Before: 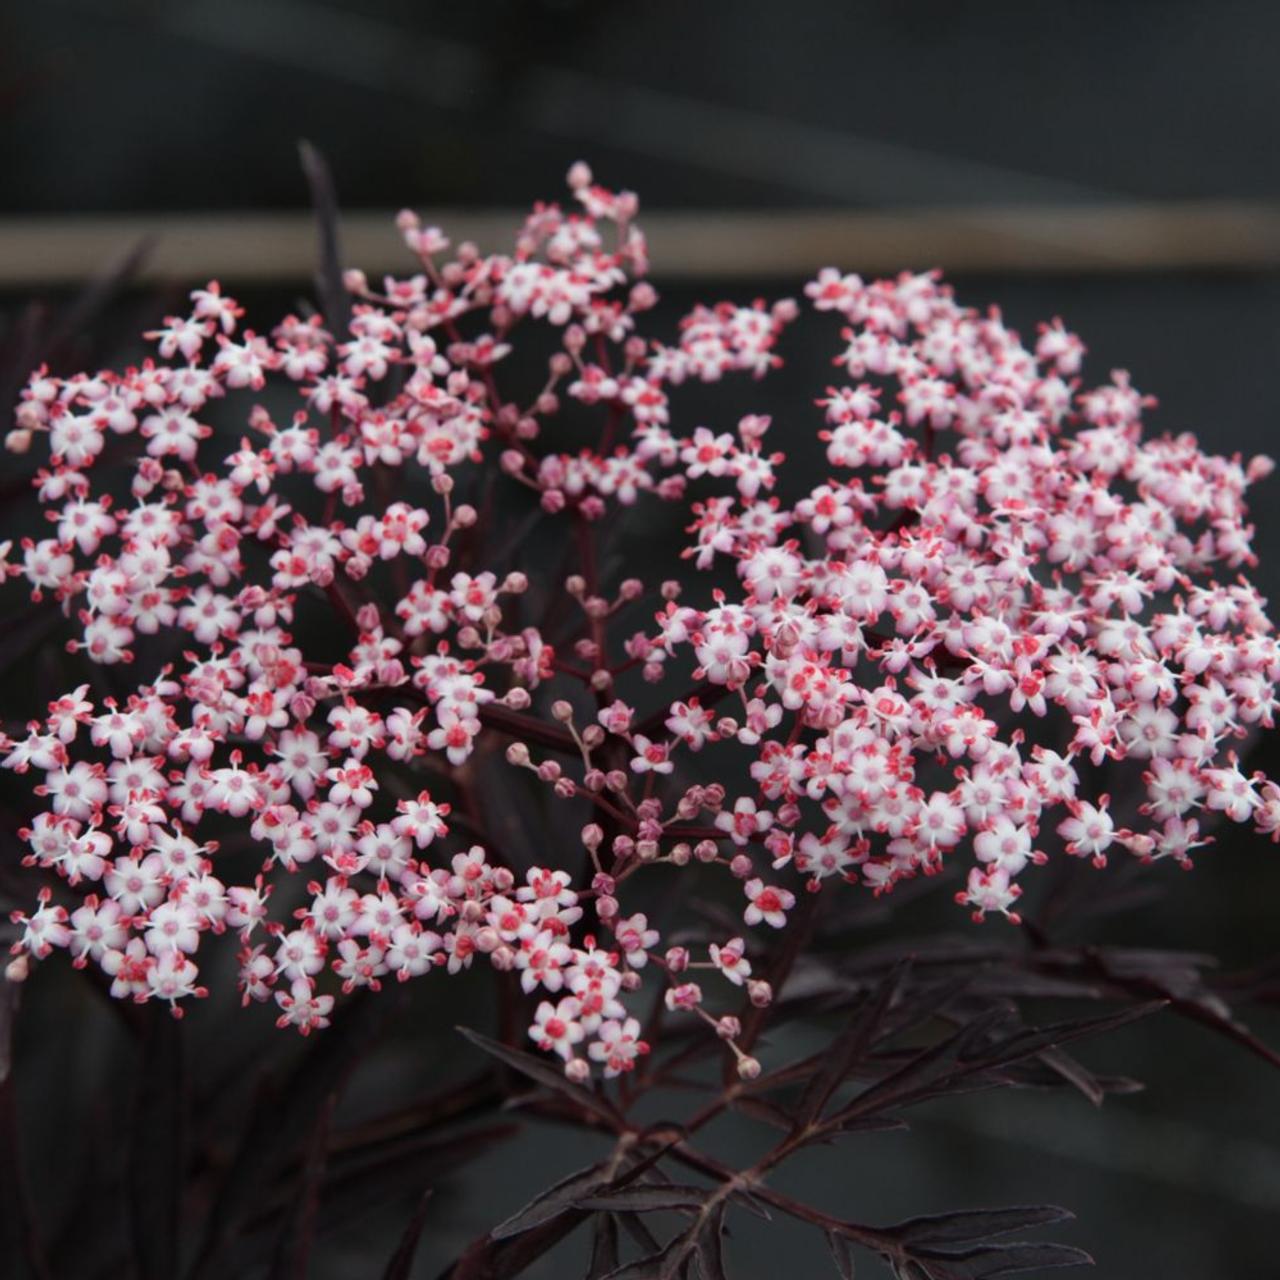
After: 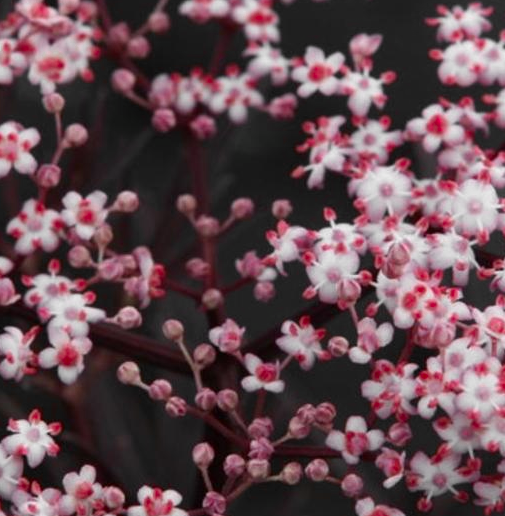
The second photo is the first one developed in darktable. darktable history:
crop: left 30.407%, top 29.824%, right 30.126%, bottom 29.791%
color zones: curves: ch0 [(0, 0.497) (0.096, 0.361) (0.221, 0.538) (0.429, 0.5) (0.571, 0.5) (0.714, 0.5) (0.857, 0.5) (1, 0.497)]; ch1 [(0, 0.5) (0.143, 0.5) (0.257, -0.002) (0.429, 0.04) (0.571, -0.001) (0.714, -0.015) (0.857, 0.024) (1, 0.5)]
